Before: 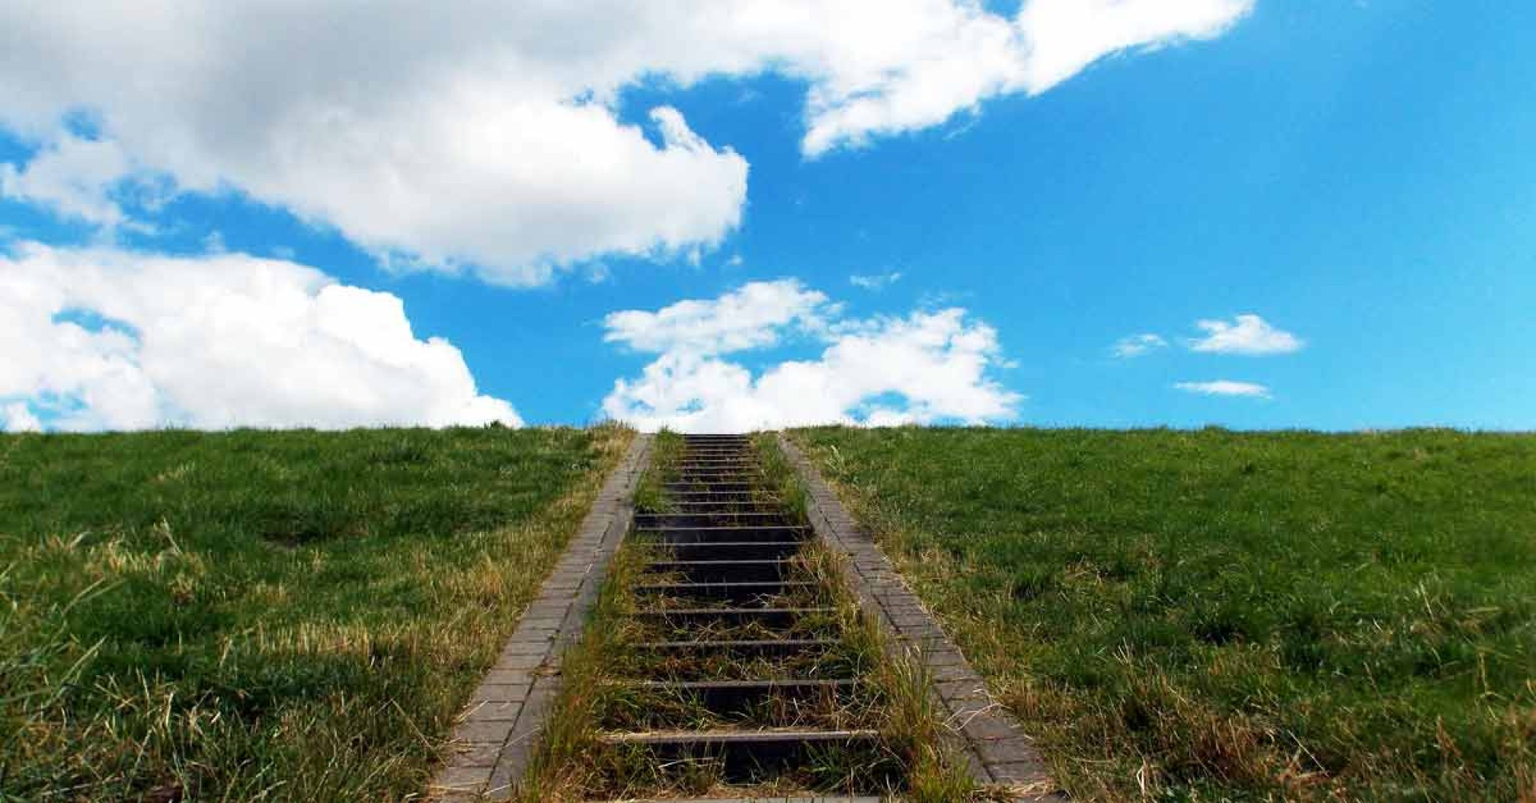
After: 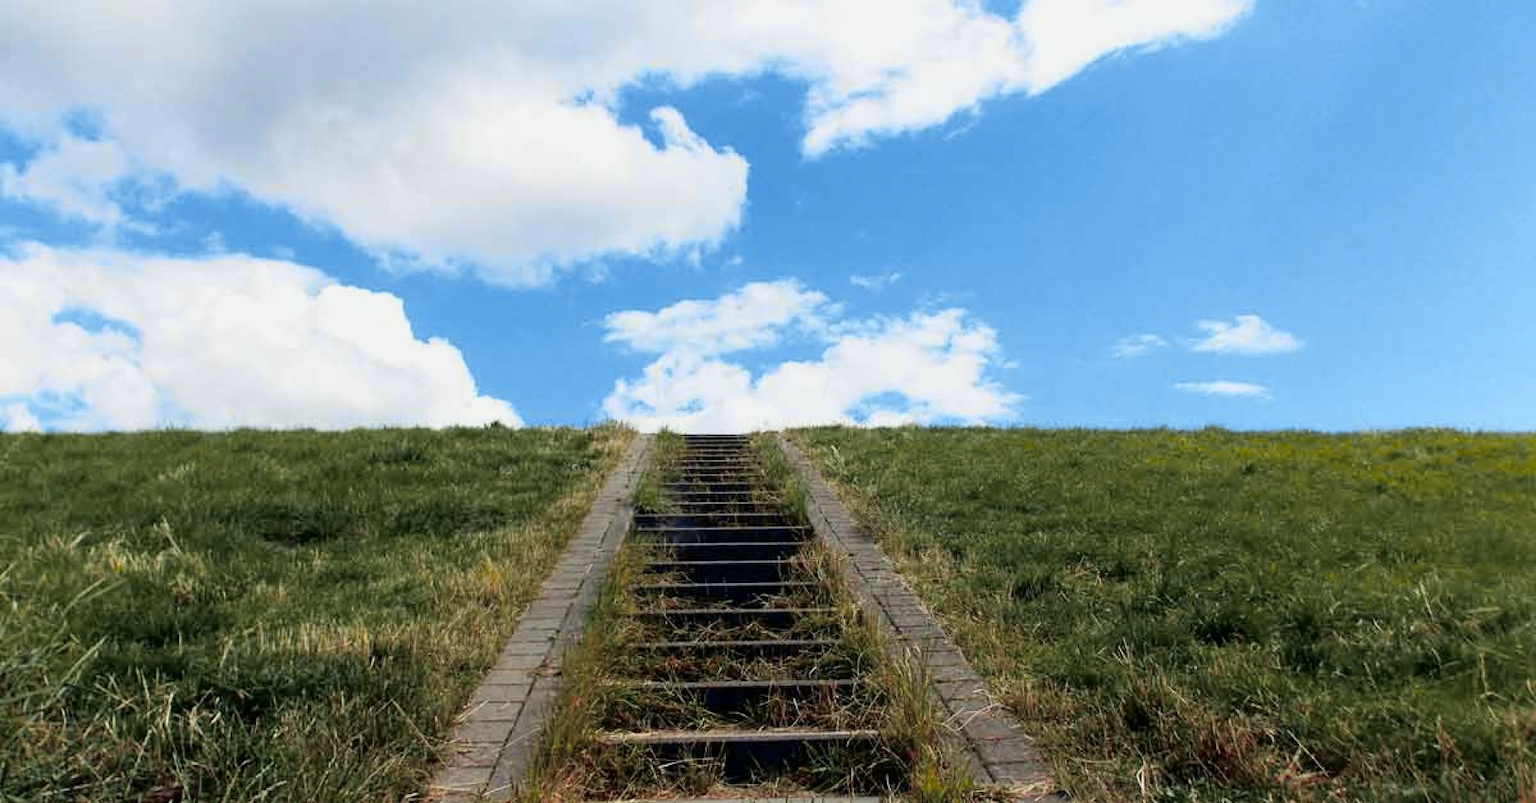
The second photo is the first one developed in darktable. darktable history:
tone curve: curves: ch0 [(0, 0) (0.07, 0.052) (0.23, 0.254) (0.486, 0.53) (0.822, 0.825) (0.994, 0.955)]; ch1 [(0, 0) (0.226, 0.261) (0.379, 0.442) (0.469, 0.472) (0.495, 0.495) (0.514, 0.504) (0.561, 0.568) (0.59, 0.612) (1, 1)]; ch2 [(0, 0) (0.269, 0.299) (0.459, 0.441) (0.498, 0.499) (0.523, 0.52) (0.586, 0.569) (0.635, 0.617) (0.659, 0.681) (0.718, 0.764) (1, 1)], color space Lab, independent channels, preserve colors none
